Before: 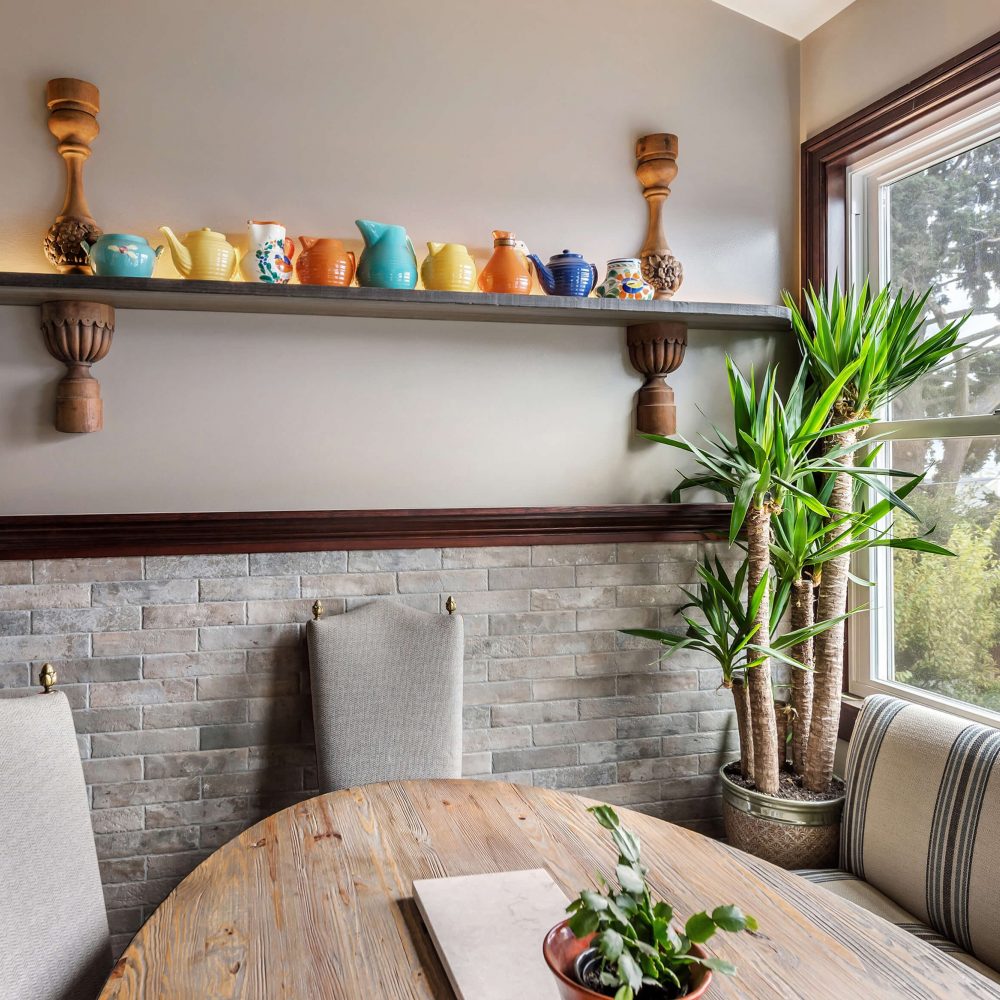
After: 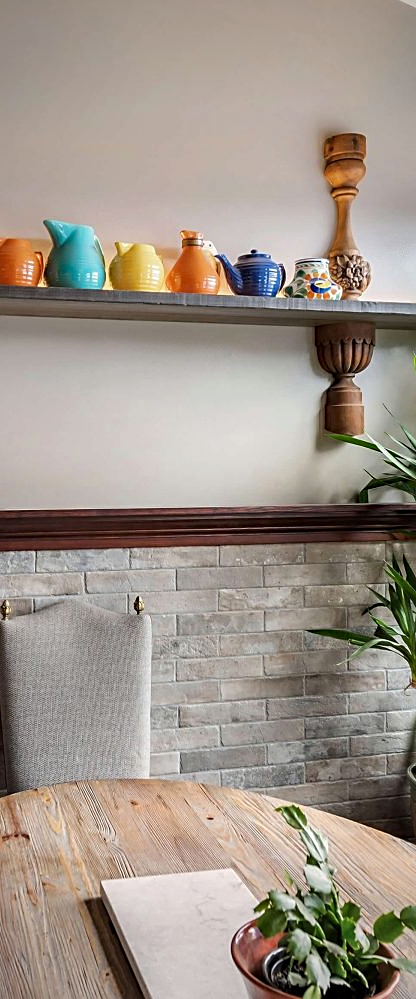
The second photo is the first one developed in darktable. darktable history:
sharpen: on, module defaults
haze removal: strength 0.12, distance 0.25, compatibility mode true, adaptive false
vignetting: on, module defaults
crop: left 31.229%, right 27.105%
